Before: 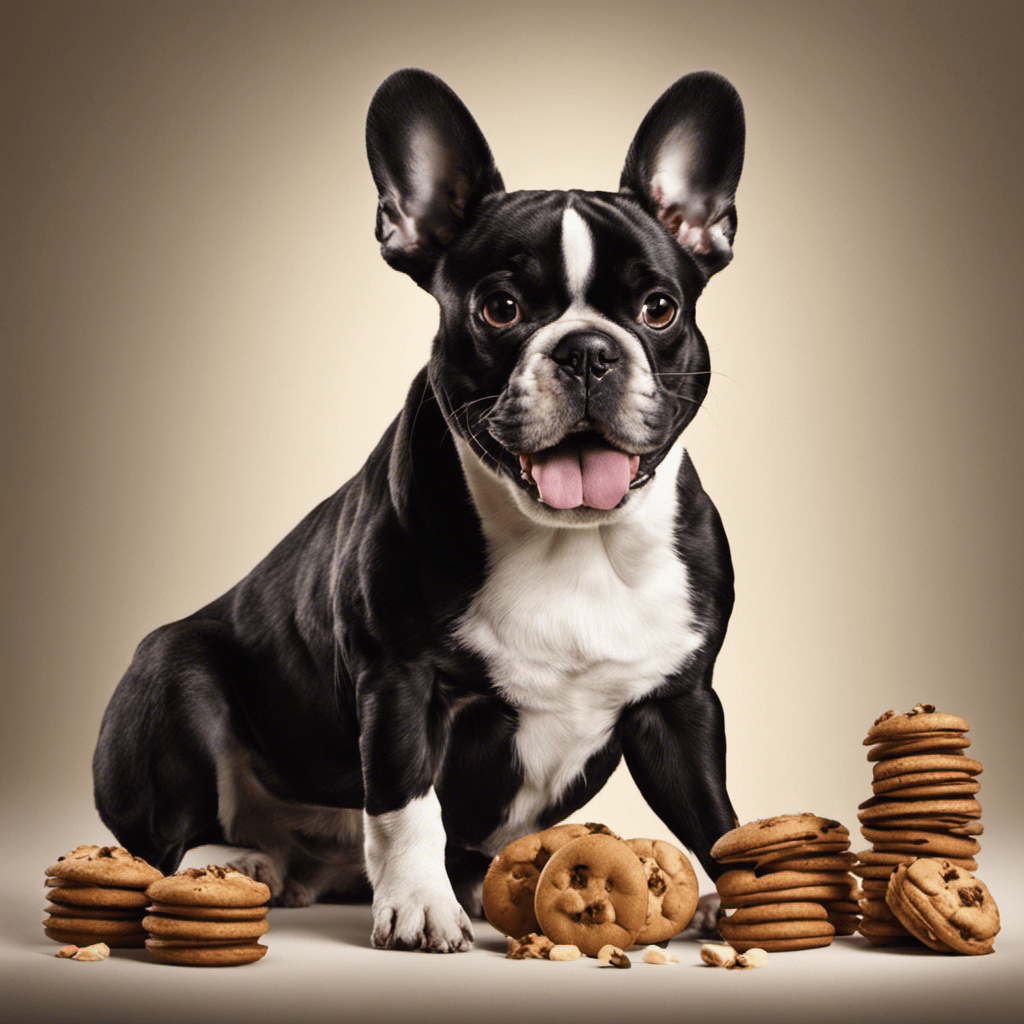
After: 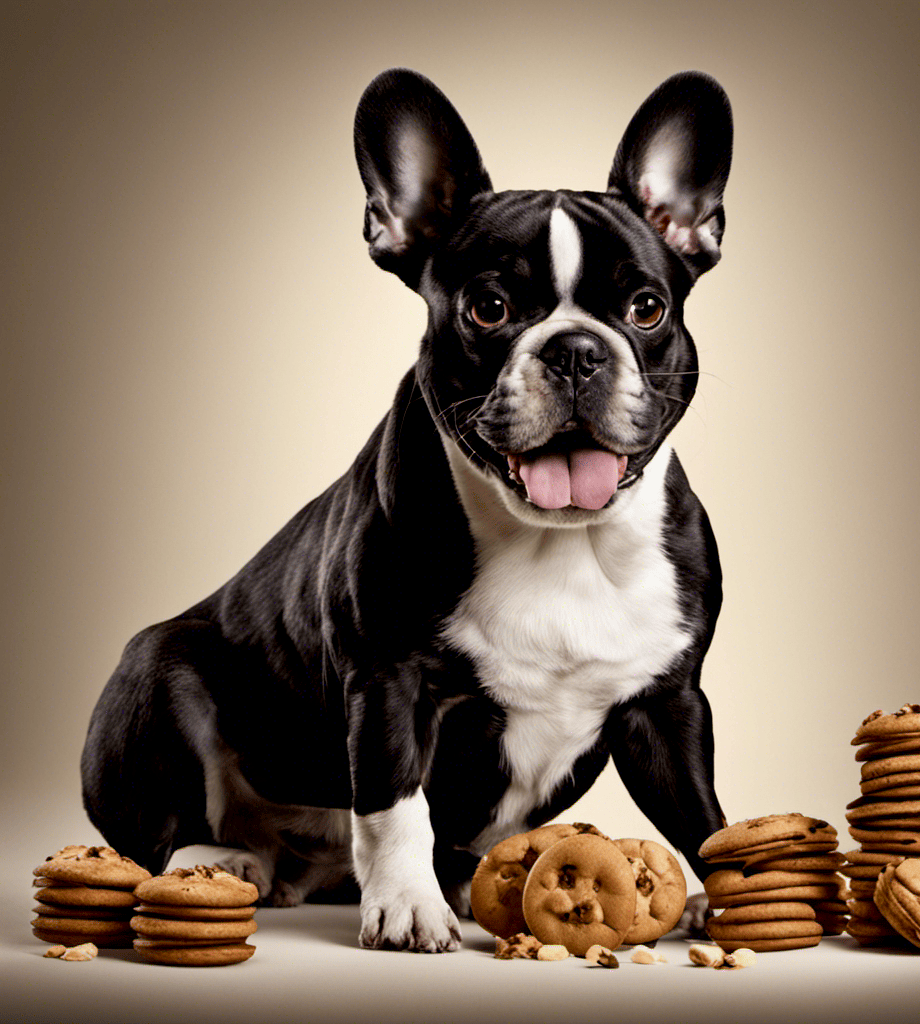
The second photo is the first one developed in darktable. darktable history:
contrast equalizer: octaves 7, y [[0.439, 0.44, 0.442, 0.457, 0.493, 0.498], [0.5 ×6], [0.5 ×6], [0 ×6], [0 ×6]], mix 0.17
exposure: black level correction 0.01, exposure 0.007 EV, compensate exposure bias true, compensate highlight preservation false
crop and rotate: left 1.195%, right 8.942%
